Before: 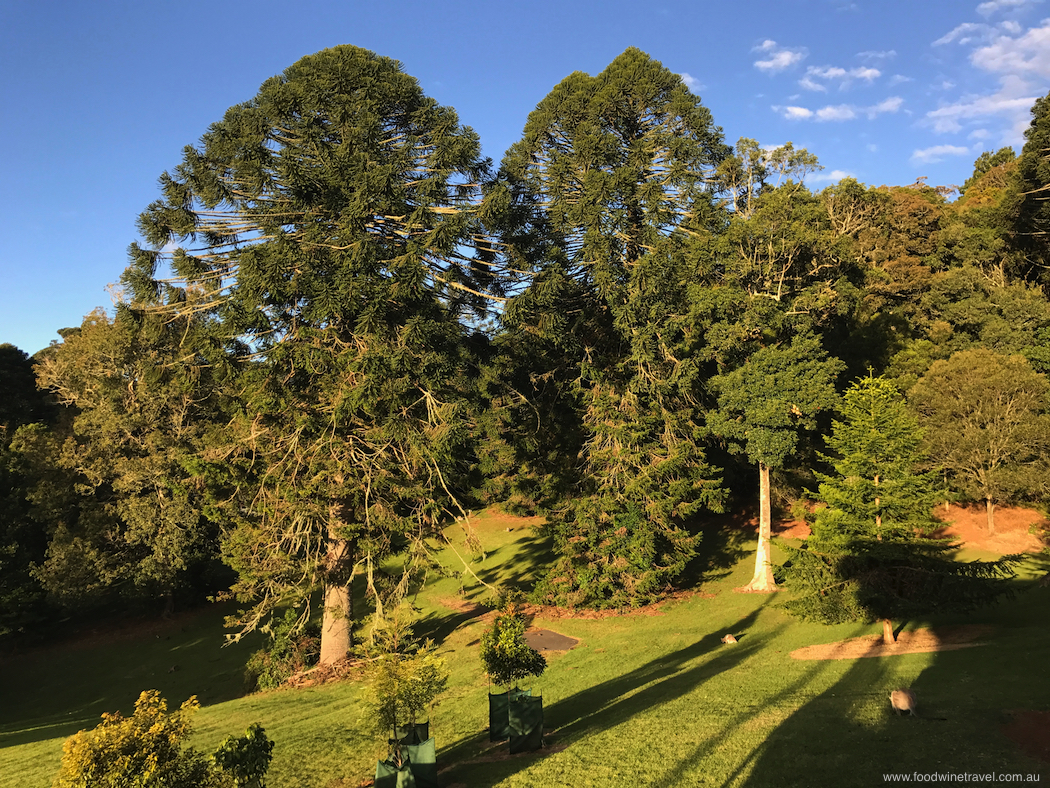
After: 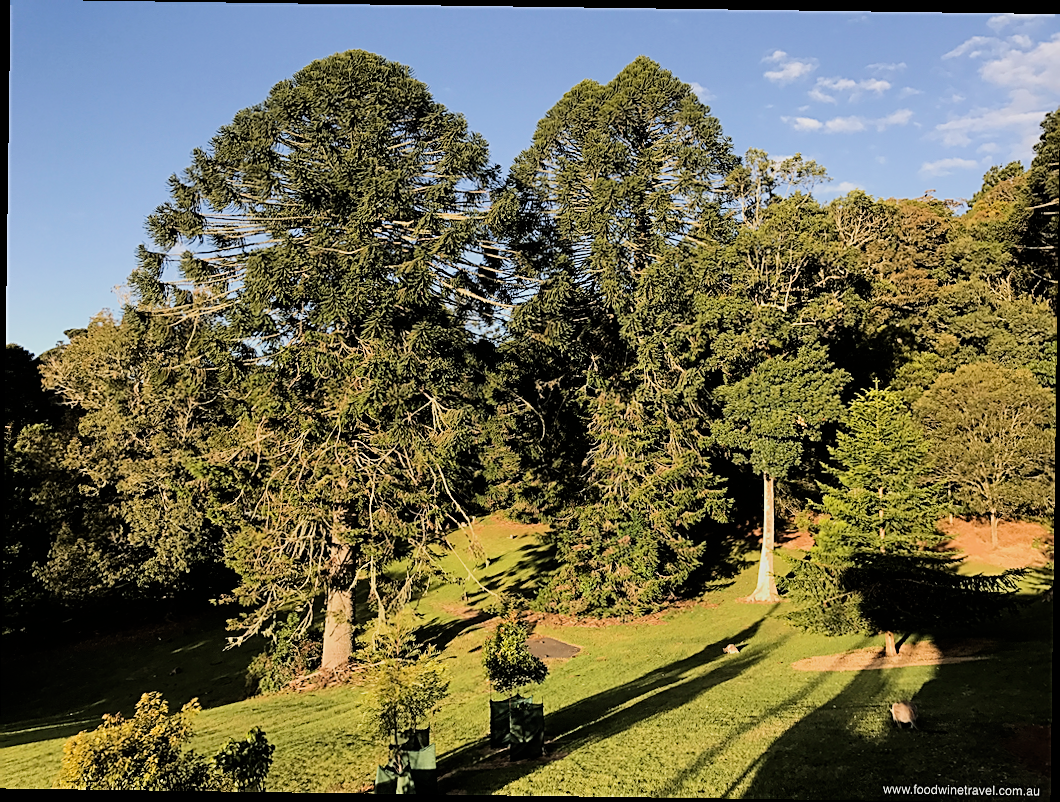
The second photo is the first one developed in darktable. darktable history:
rotate and perspective: rotation 0.8°, automatic cropping off
sharpen: amount 0.75
filmic rgb: black relative exposure -5 EV, hardness 2.88, contrast 1.3, highlights saturation mix -30%
